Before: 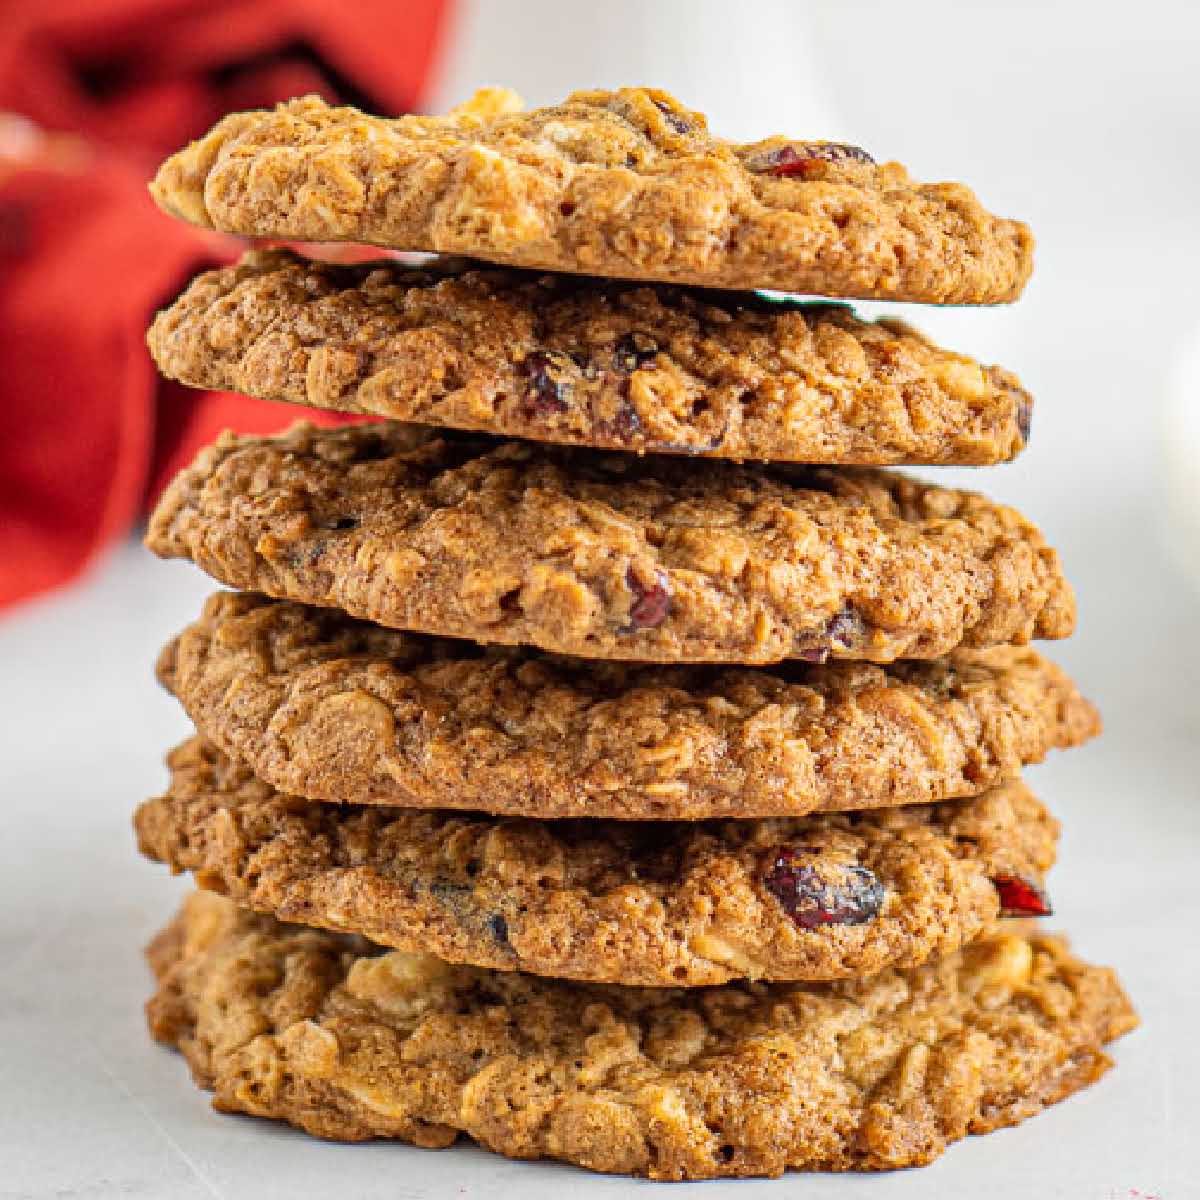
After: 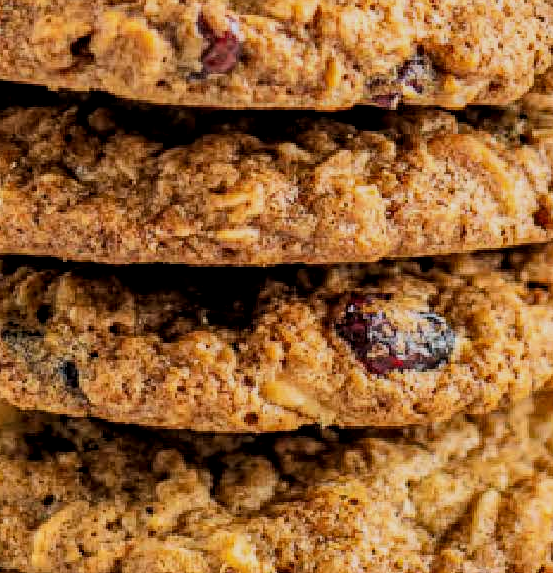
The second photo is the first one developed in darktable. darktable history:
tone equalizer: edges refinement/feathering 500, mask exposure compensation -1.57 EV, preserve details no
crop: left 35.797%, top 46.182%, right 18.091%, bottom 6.036%
local contrast: on, module defaults
shadows and highlights: radius 121.18, shadows 22.01, white point adjustment -9.7, highlights -14.7, soften with gaussian
filmic rgb: middle gray luminance 10.26%, black relative exposure -8.6 EV, white relative exposure 3.3 EV, target black luminance 0%, hardness 5.2, latitude 44.67%, contrast 1.306, highlights saturation mix 5.5%, shadows ↔ highlights balance 24.37%
